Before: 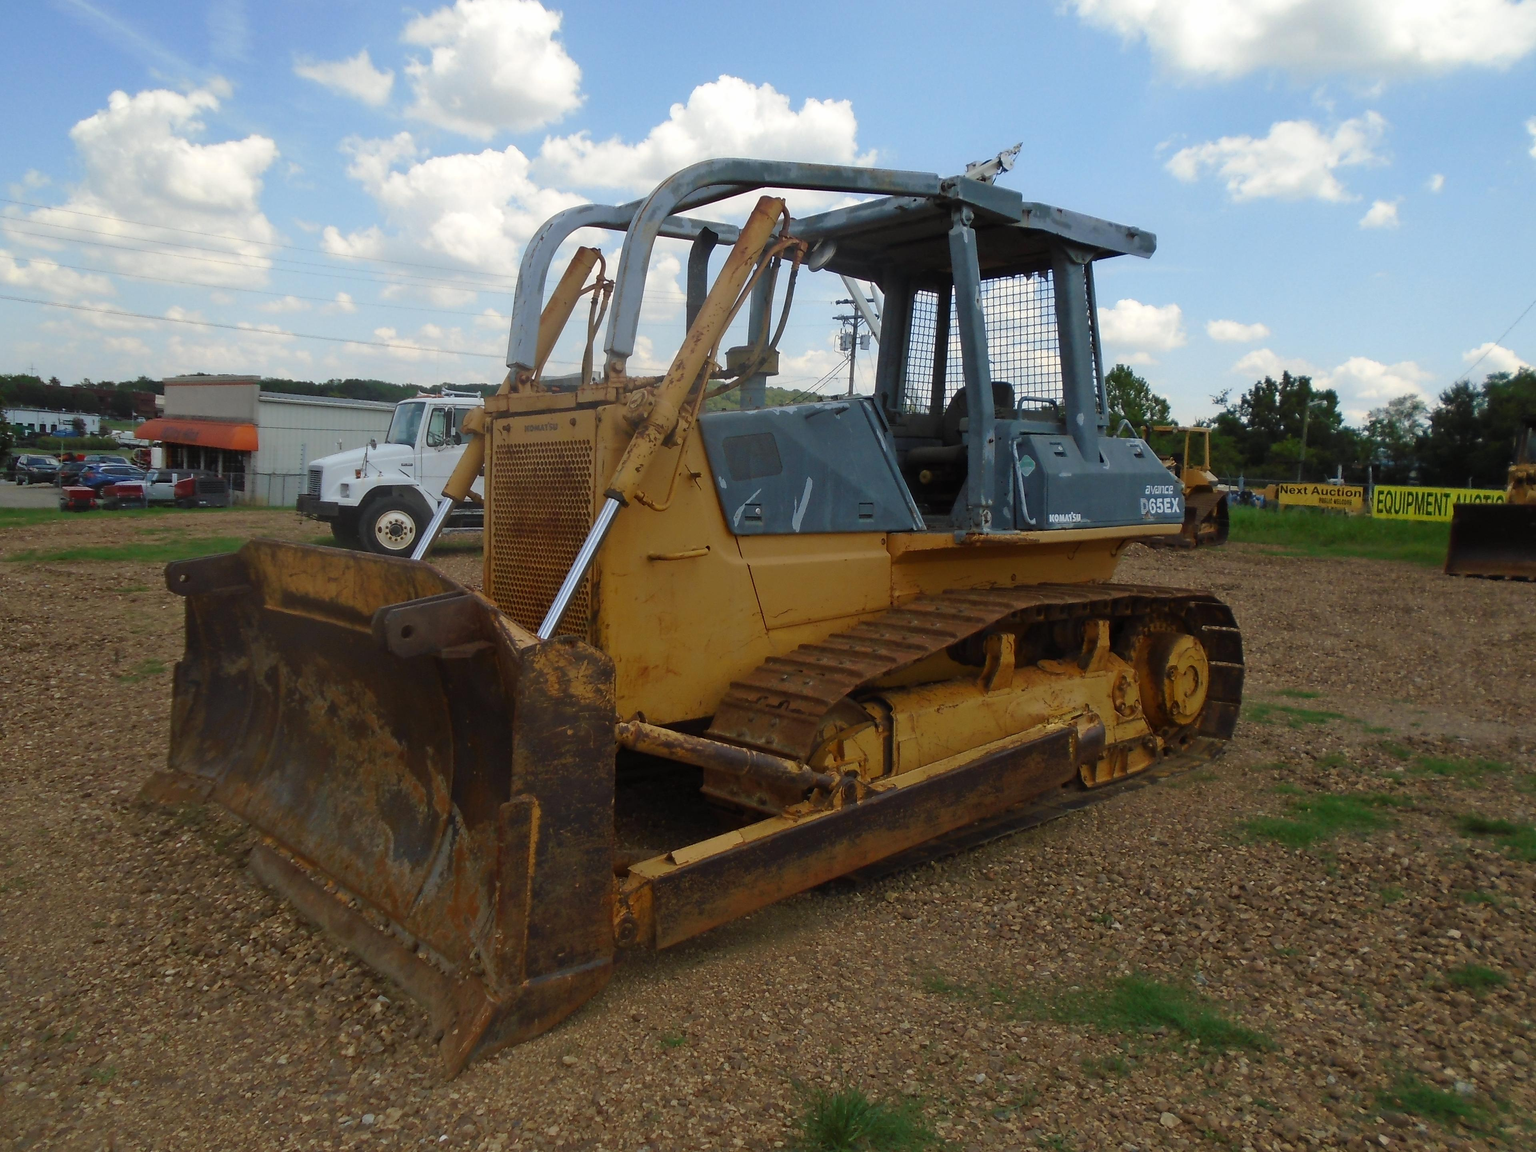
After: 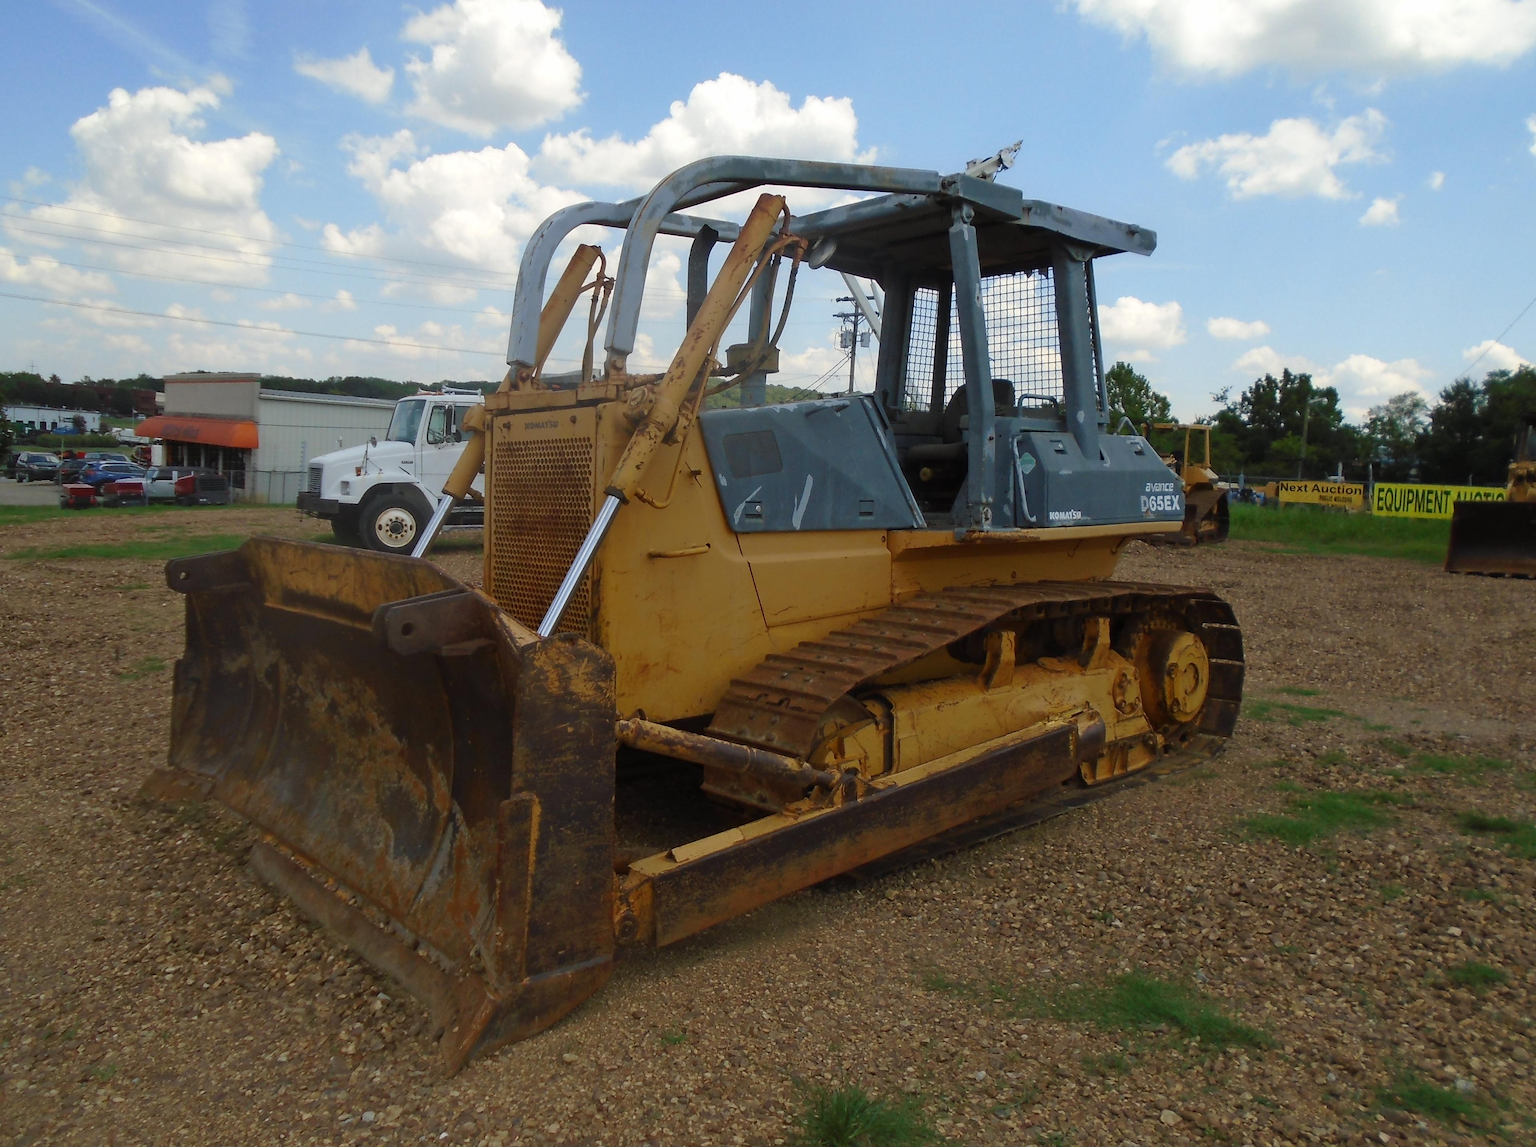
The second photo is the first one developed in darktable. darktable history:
crop: top 0.245%, bottom 0.107%
